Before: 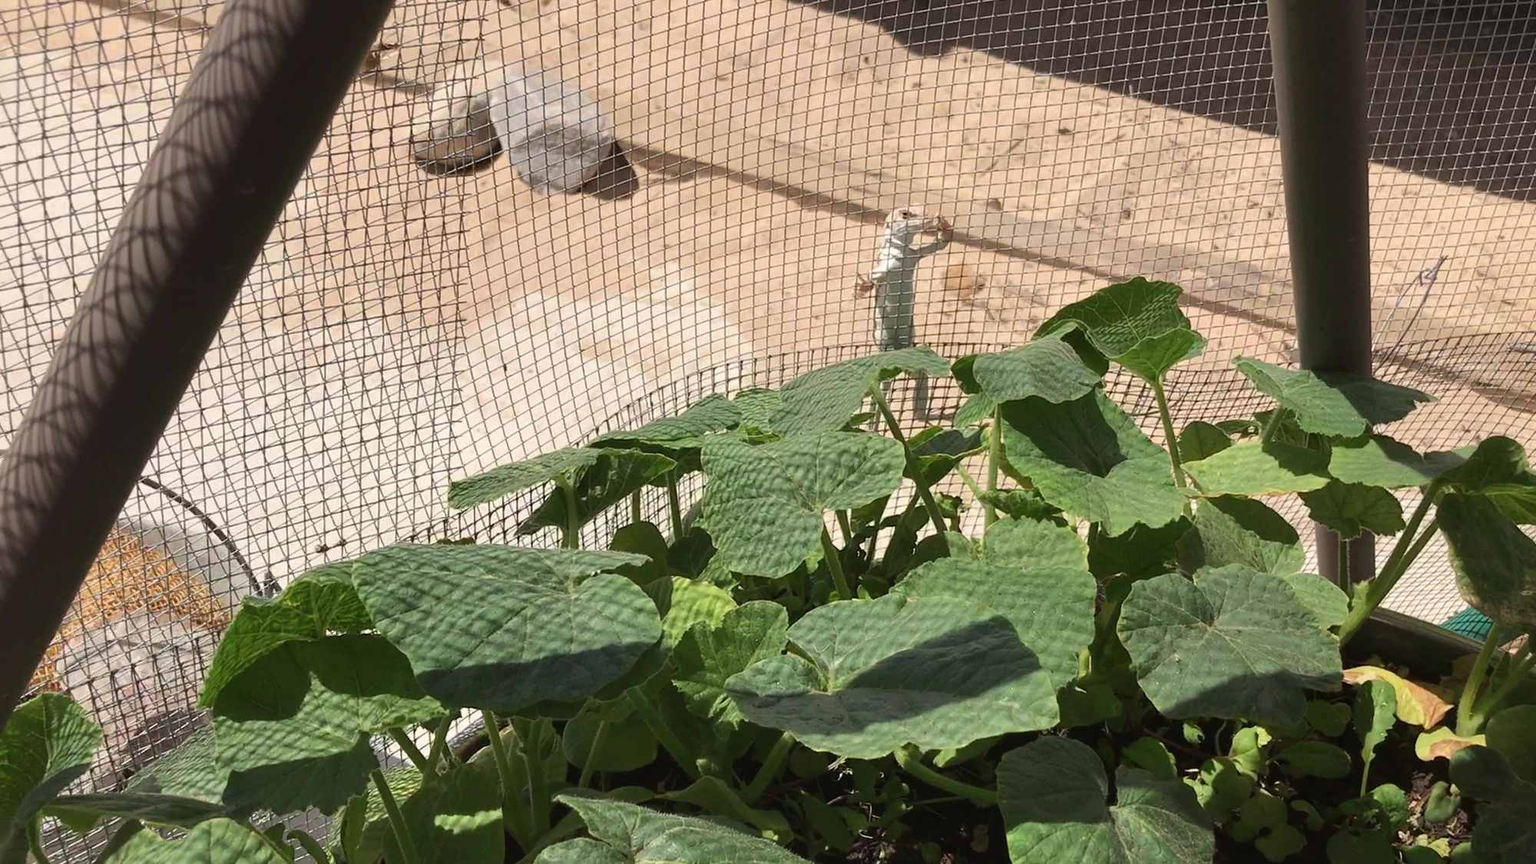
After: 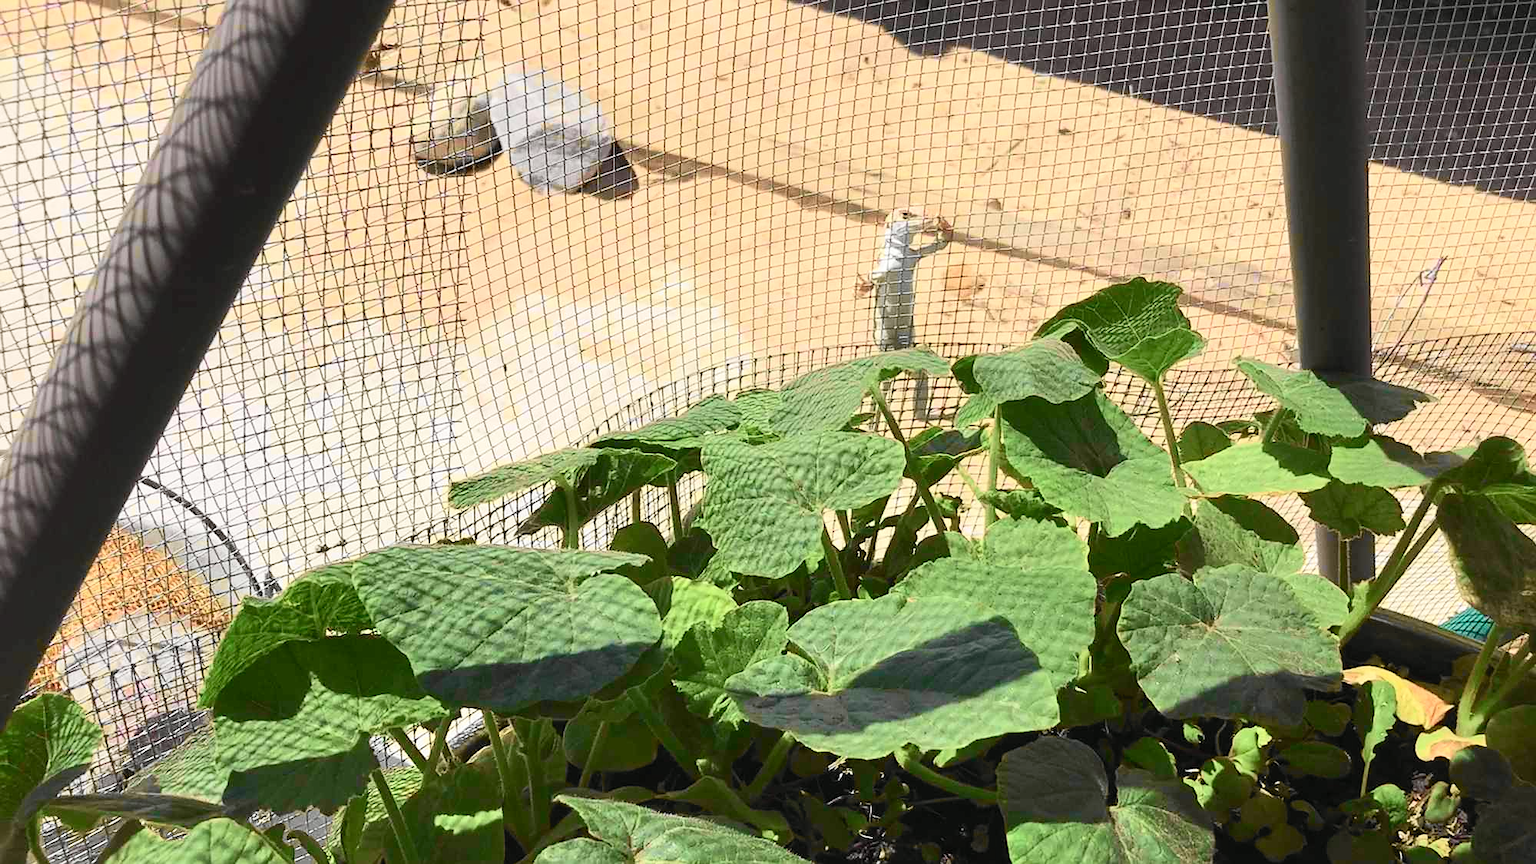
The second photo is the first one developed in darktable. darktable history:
tone curve: curves: ch0 [(0, 0) (0.055, 0.057) (0.258, 0.307) (0.434, 0.543) (0.517, 0.657) (0.745, 0.874) (1, 1)]; ch1 [(0, 0) (0.346, 0.307) (0.418, 0.383) (0.46, 0.439) (0.482, 0.493) (0.502, 0.497) (0.517, 0.506) (0.55, 0.561) (0.588, 0.61) (0.646, 0.688) (1, 1)]; ch2 [(0, 0) (0.346, 0.34) (0.431, 0.45) (0.485, 0.499) (0.5, 0.503) (0.527, 0.508) (0.545, 0.562) (0.679, 0.706) (1, 1)], color space Lab, independent channels, preserve colors none
sharpen: radius 1
